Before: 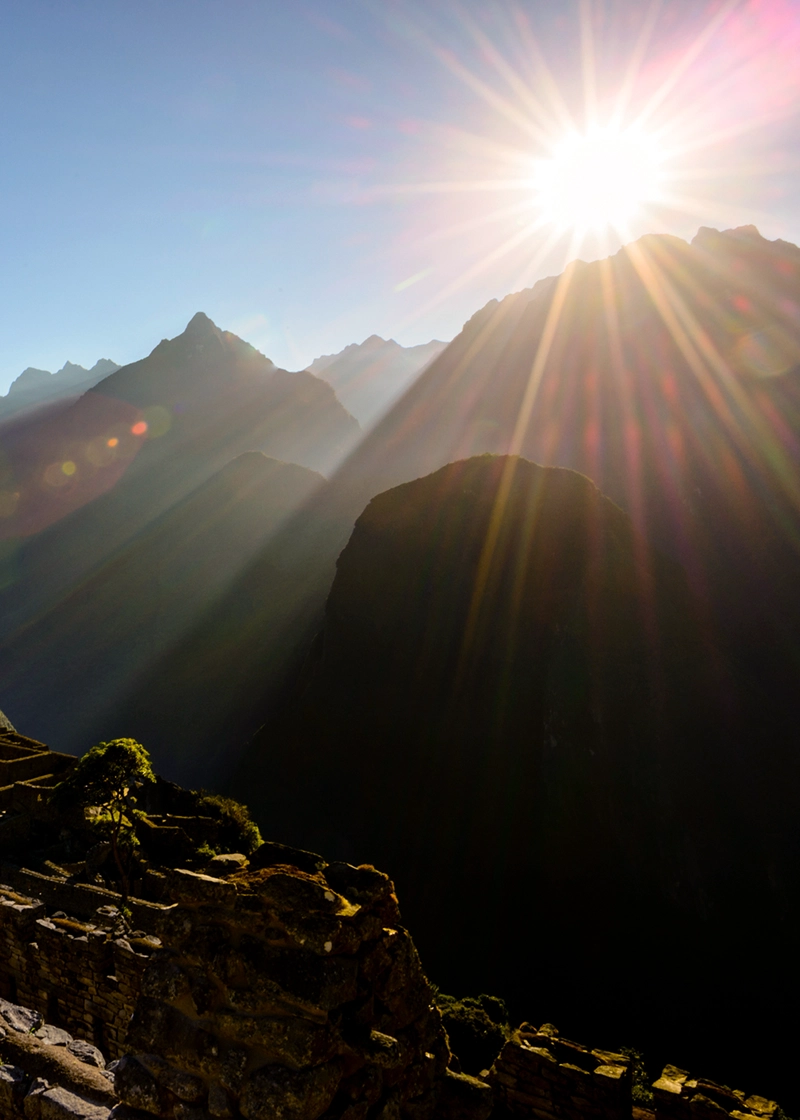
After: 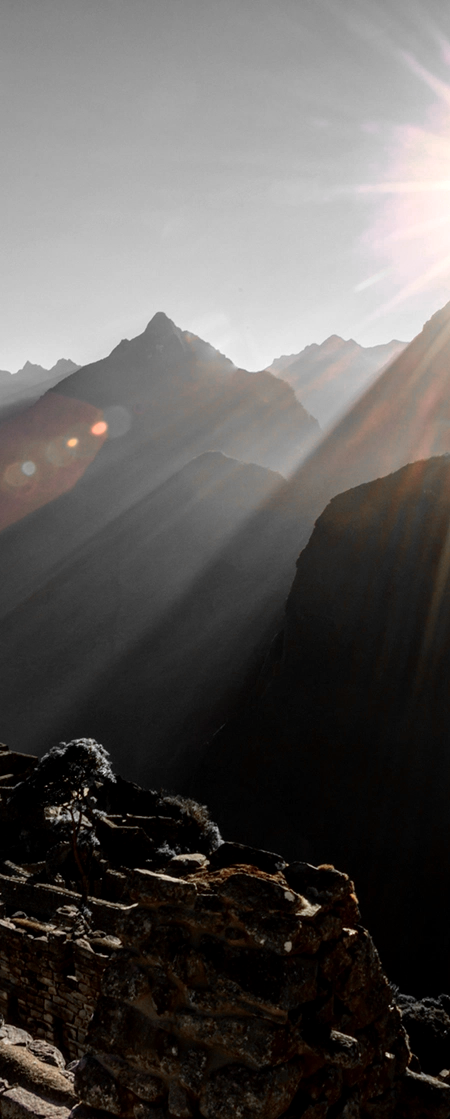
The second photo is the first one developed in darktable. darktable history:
color zones: curves: ch0 [(0, 0.65) (0.096, 0.644) (0.221, 0.539) (0.429, 0.5) (0.571, 0.5) (0.714, 0.5) (0.857, 0.5) (1, 0.65)]; ch1 [(0, 0.5) (0.143, 0.5) (0.257, -0.002) (0.429, 0.04) (0.571, -0.001) (0.714, -0.015) (0.857, 0.024) (1, 0.5)]
crop: left 5.114%, right 38.589%
local contrast: on, module defaults
